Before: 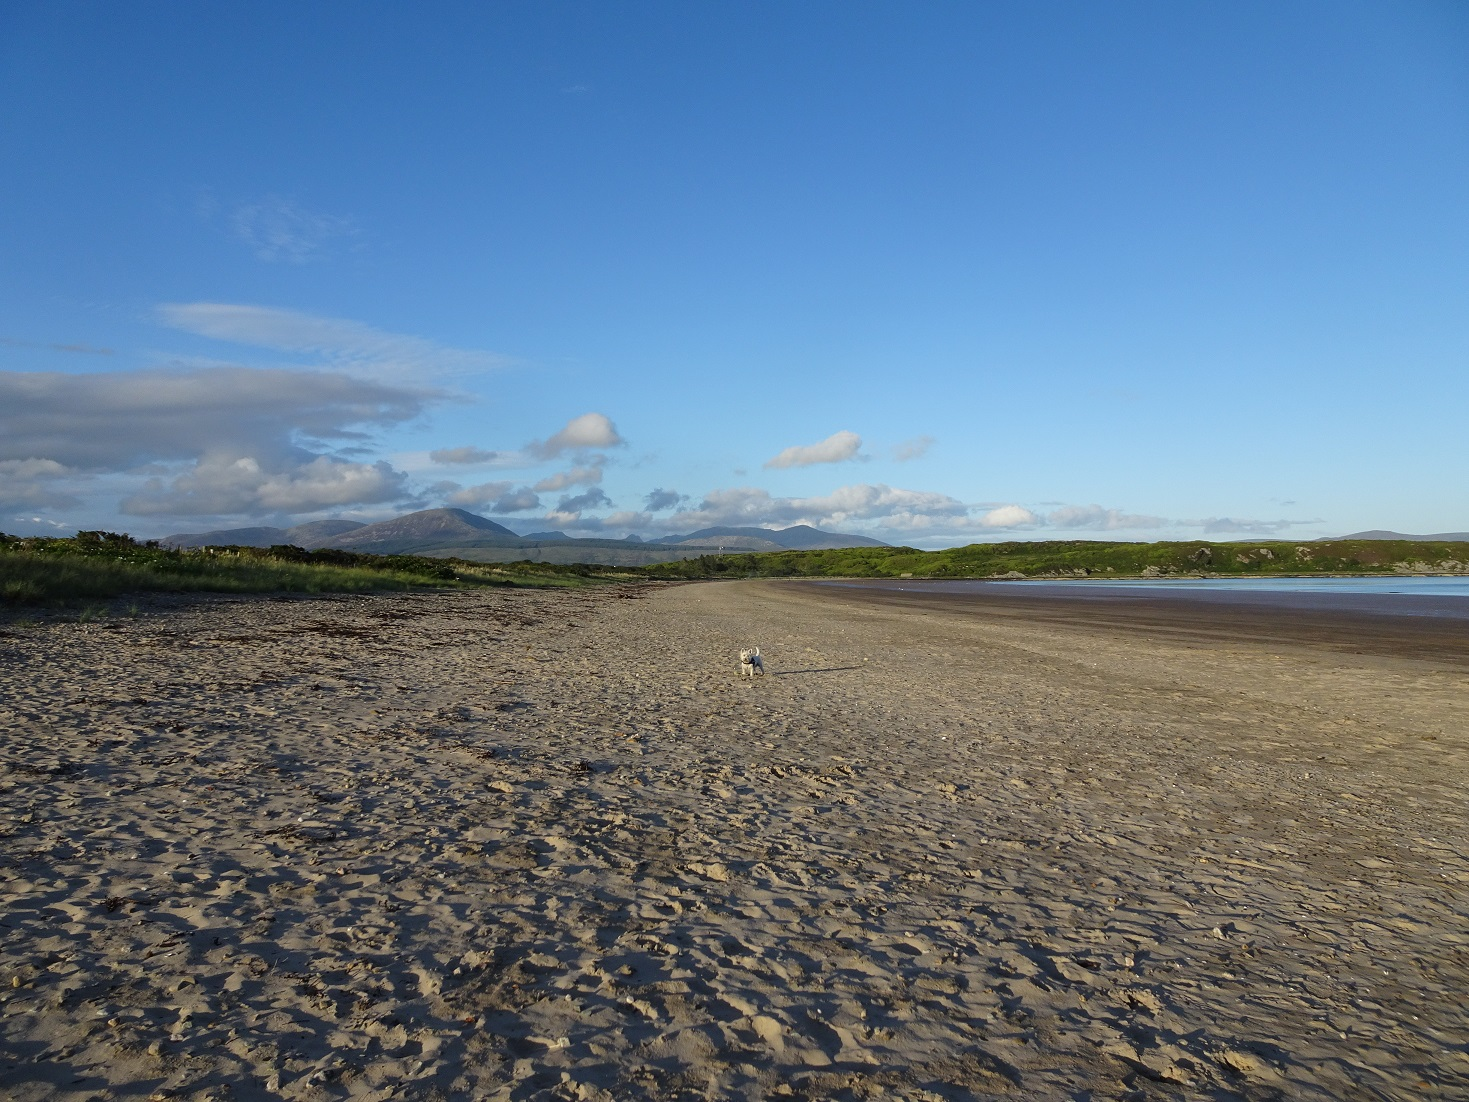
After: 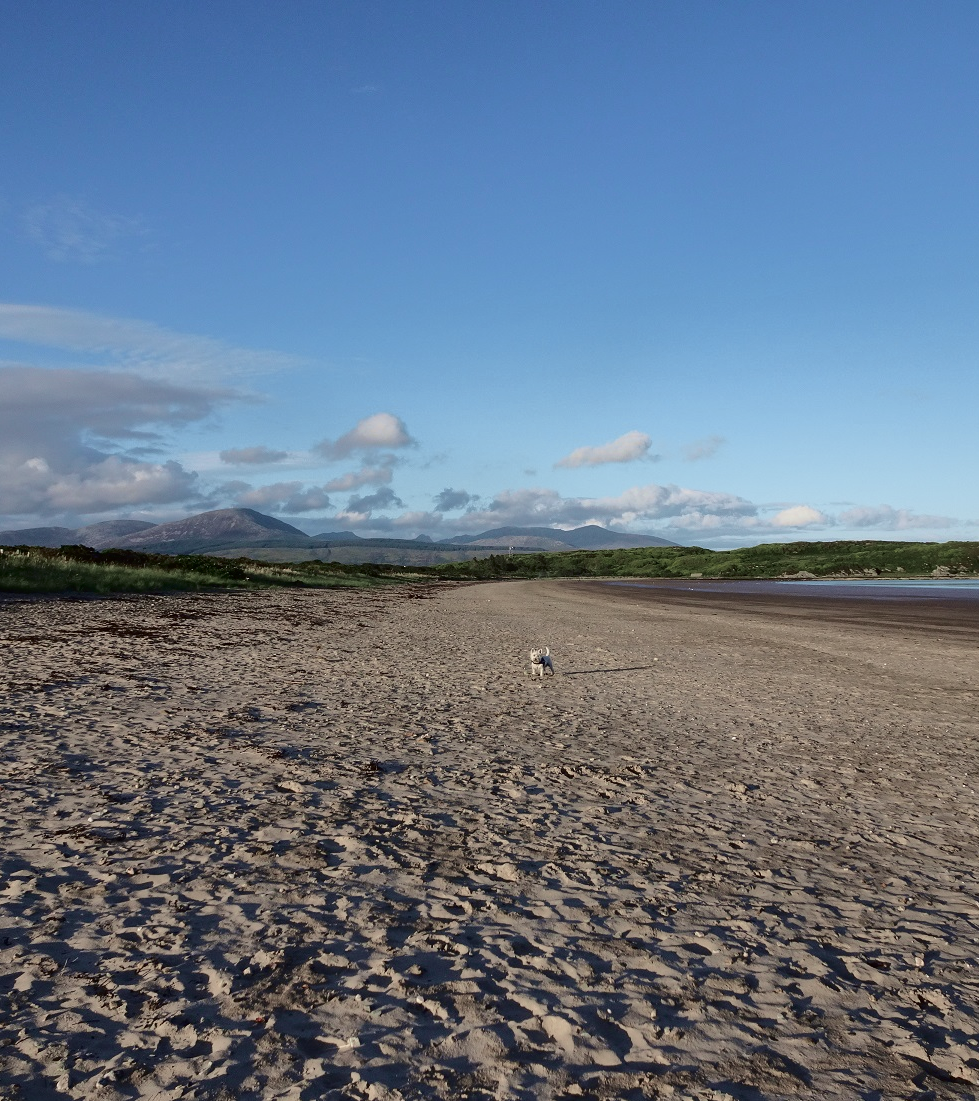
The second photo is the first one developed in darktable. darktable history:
tone curve: curves: ch0 [(0, 0) (0.139, 0.081) (0.304, 0.259) (0.502, 0.505) (0.683, 0.676) (0.761, 0.773) (0.858, 0.858) (0.987, 0.945)]; ch1 [(0, 0) (0.172, 0.123) (0.304, 0.288) (0.414, 0.44) (0.472, 0.473) (0.502, 0.508) (0.54, 0.543) (0.583, 0.601) (0.638, 0.654) (0.741, 0.783) (1, 1)]; ch2 [(0, 0) (0.411, 0.424) (0.485, 0.476) (0.502, 0.502) (0.557, 0.54) (0.631, 0.576) (1, 1)], color space Lab, independent channels, preserve colors none
crop and rotate: left 14.34%, right 18.977%
exposure: compensate exposure bias true, compensate highlight preservation false
shadows and highlights: shadows 52.69, soften with gaussian
